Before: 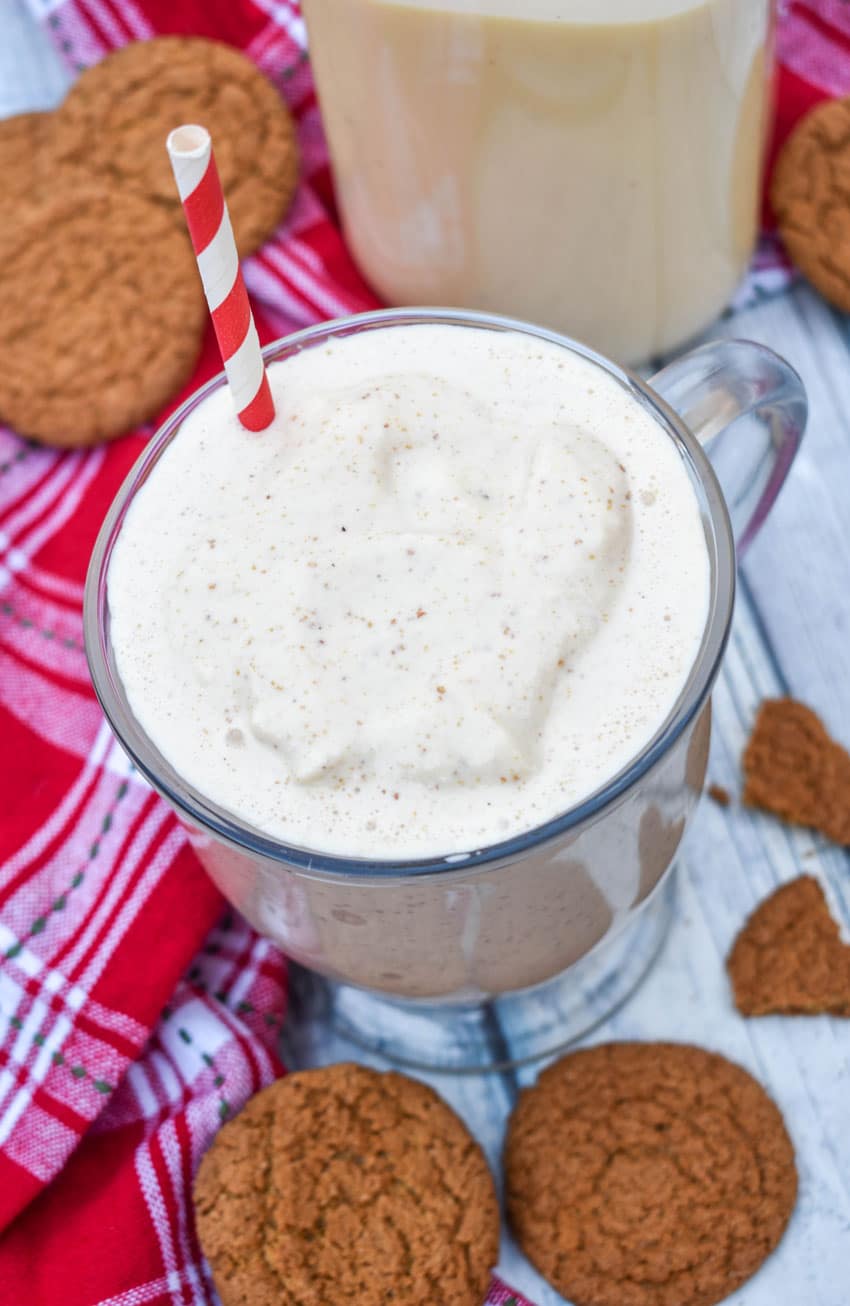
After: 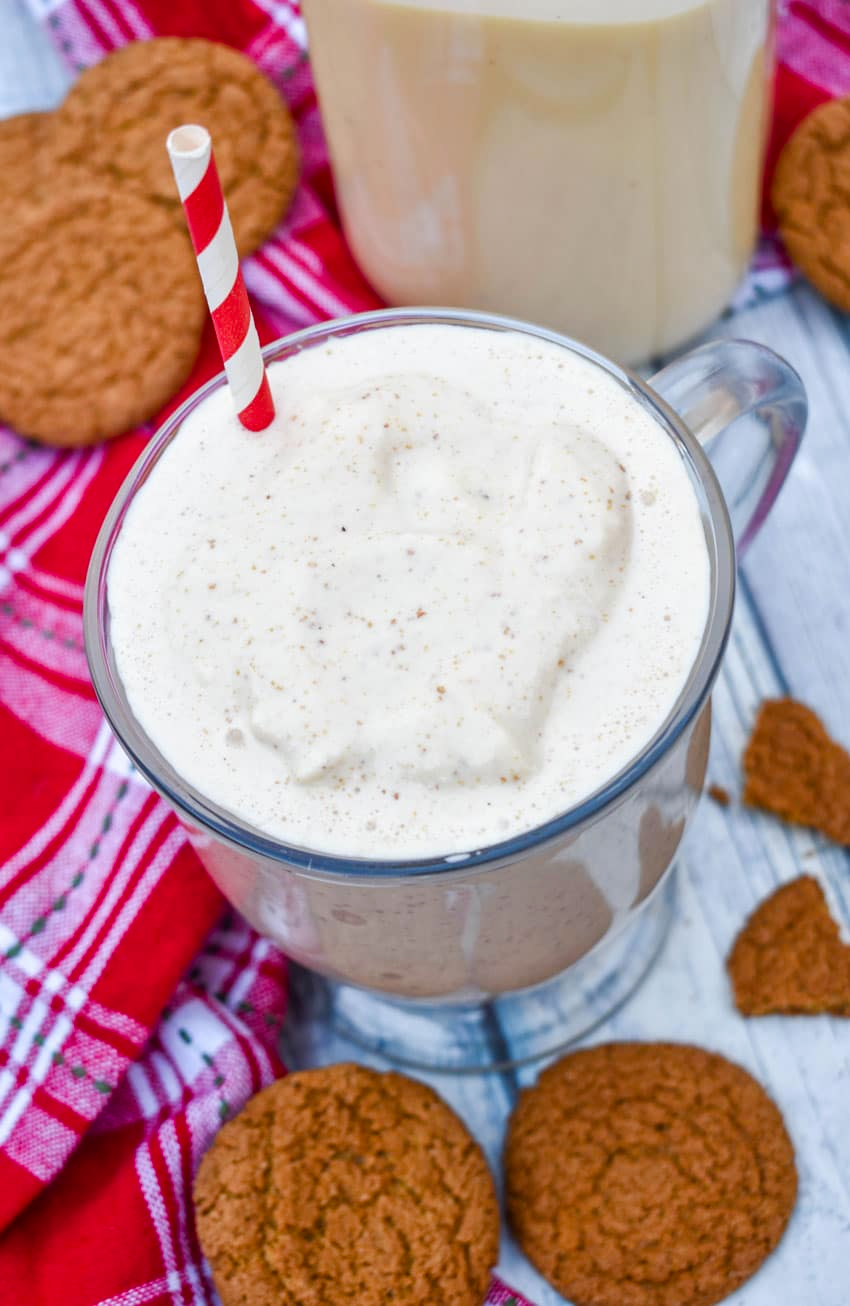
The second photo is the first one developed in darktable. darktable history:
color balance rgb: perceptual saturation grading › global saturation 0.114%, perceptual saturation grading › highlights -9.162%, perceptual saturation grading › mid-tones 18.799%, perceptual saturation grading › shadows 28.73%, global vibrance 9.893%
